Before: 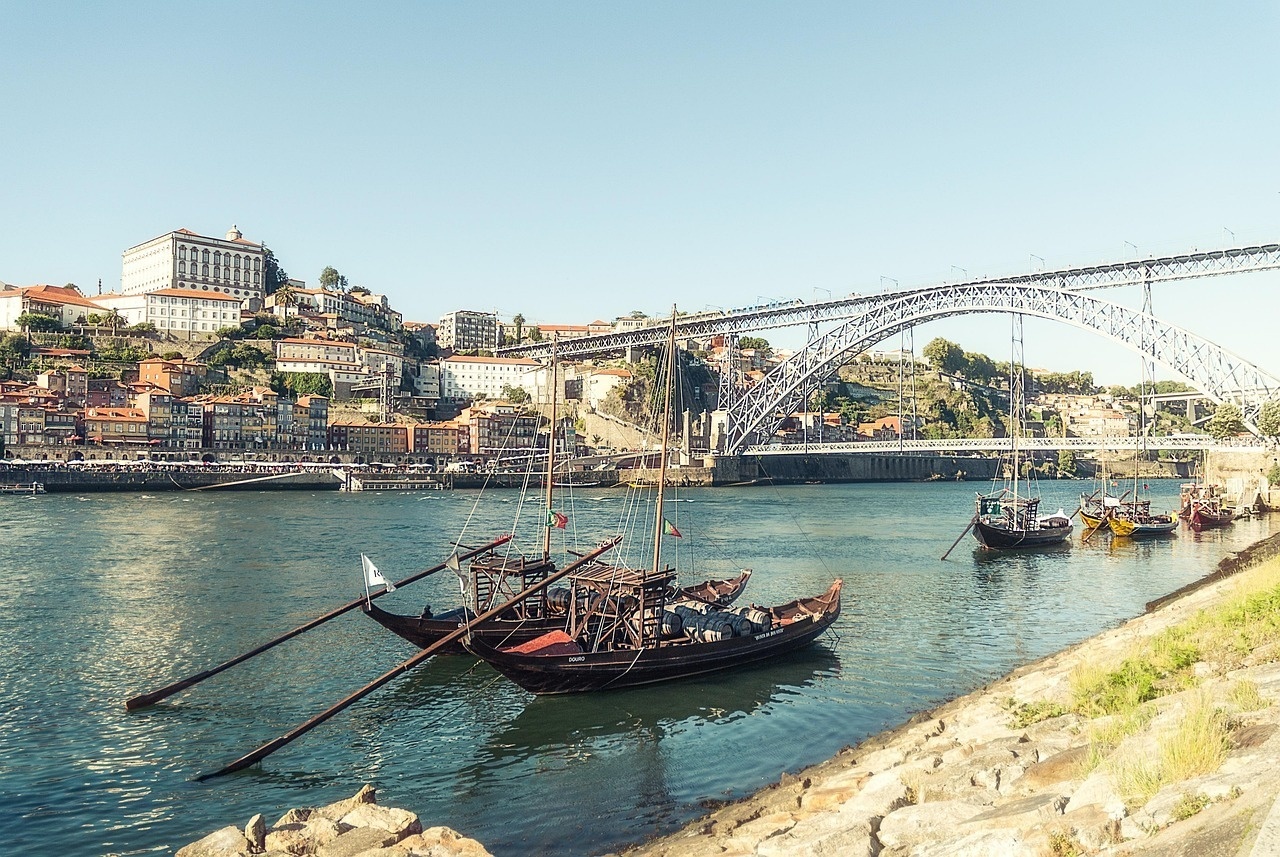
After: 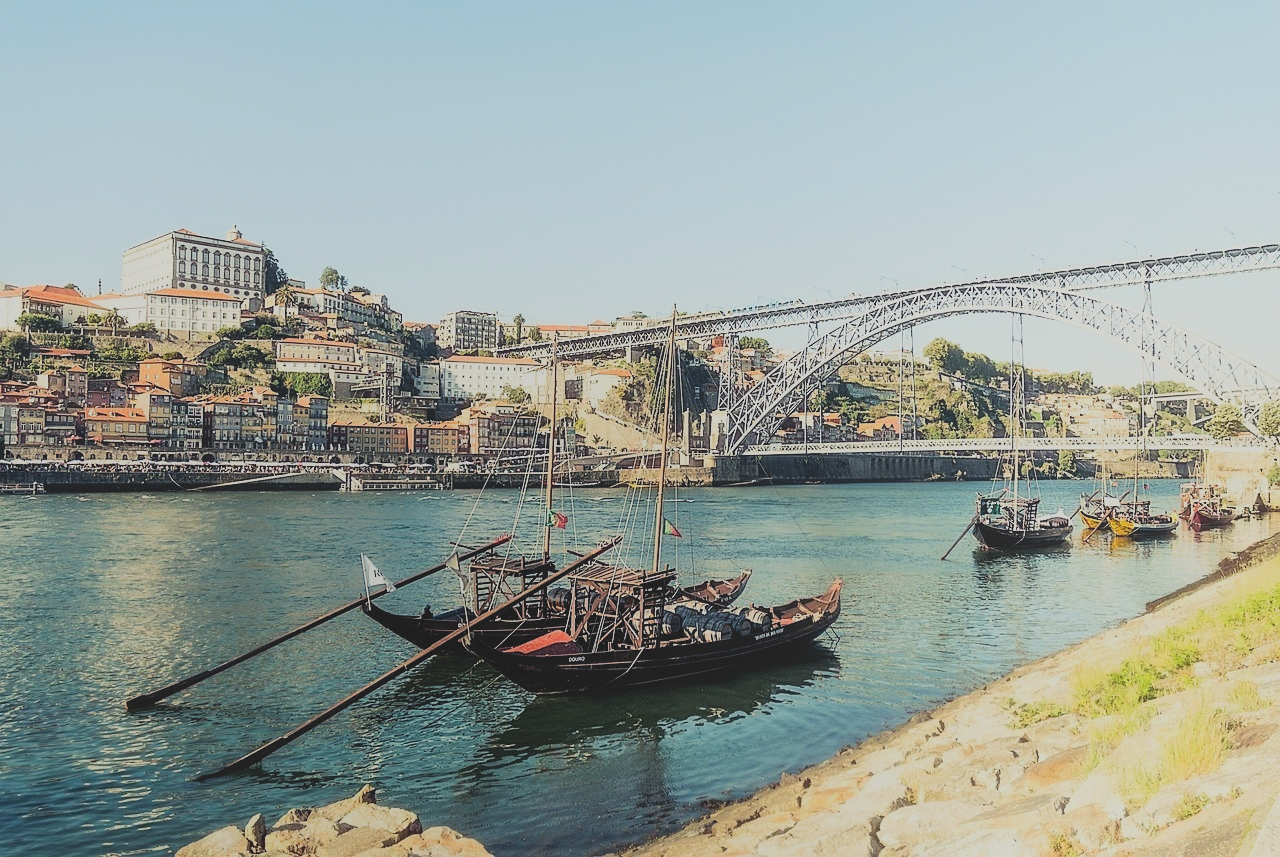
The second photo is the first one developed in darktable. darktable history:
filmic rgb: black relative exposure -7.5 EV, white relative exposure 5 EV, hardness 3.34, contrast 1.298
local contrast: detail 69%
